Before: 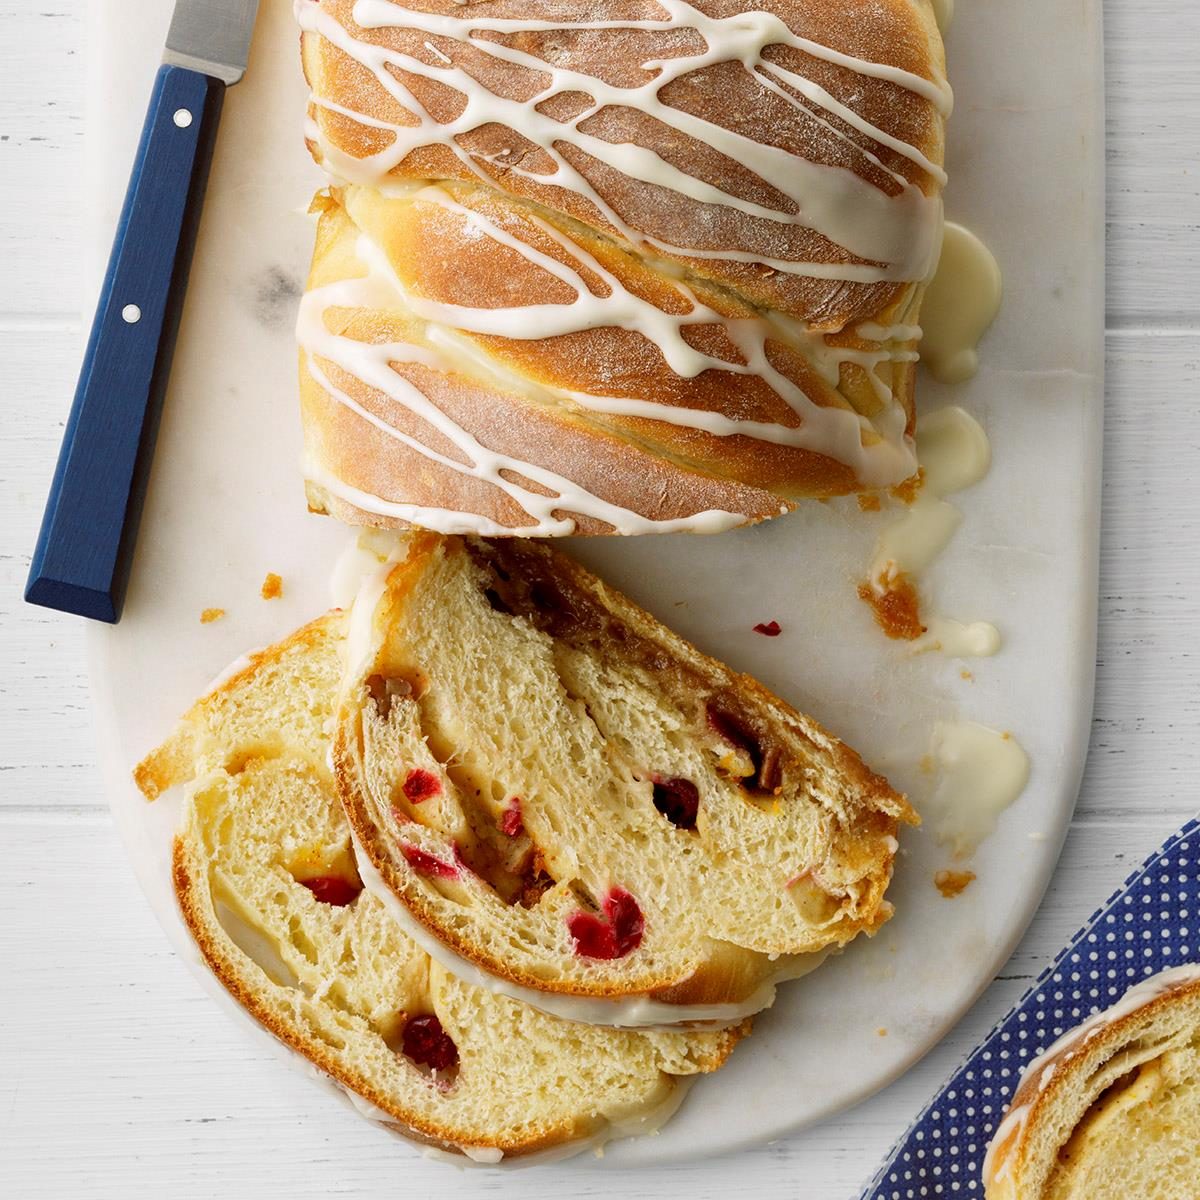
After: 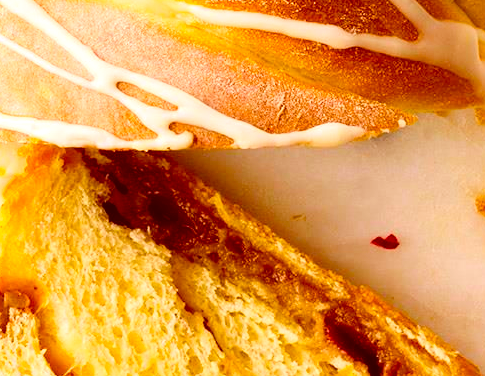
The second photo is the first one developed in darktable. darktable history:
exposure: black level correction 0, exposure 0.399 EV, compensate highlight preservation false
color balance rgb: perceptual saturation grading › global saturation 25.91%, global vibrance 40.223%
crop: left 31.865%, top 32.259%, right 27.692%, bottom 36.355%
base curve: curves: ch0 [(0, 0) (0.204, 0.334) (0.55, 0.733) (1, 1)]
color correction: highlights a* 9.11, highlights b* 8.73, shadows a* 39.32, shadows b* 39.63, saturation 0.795
